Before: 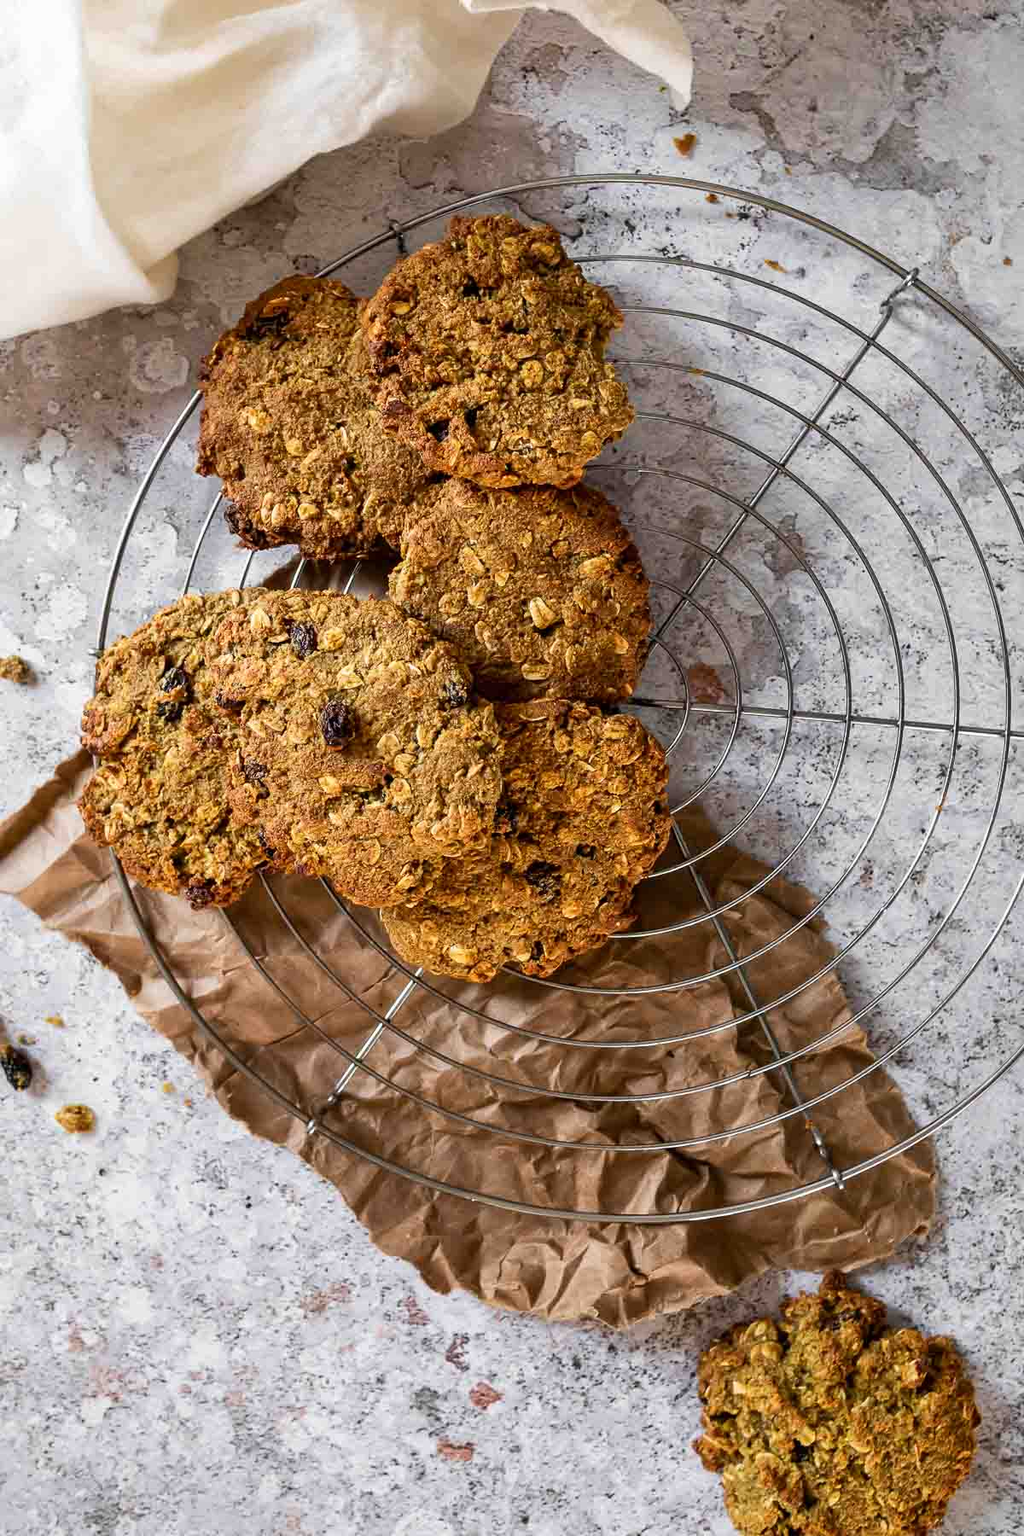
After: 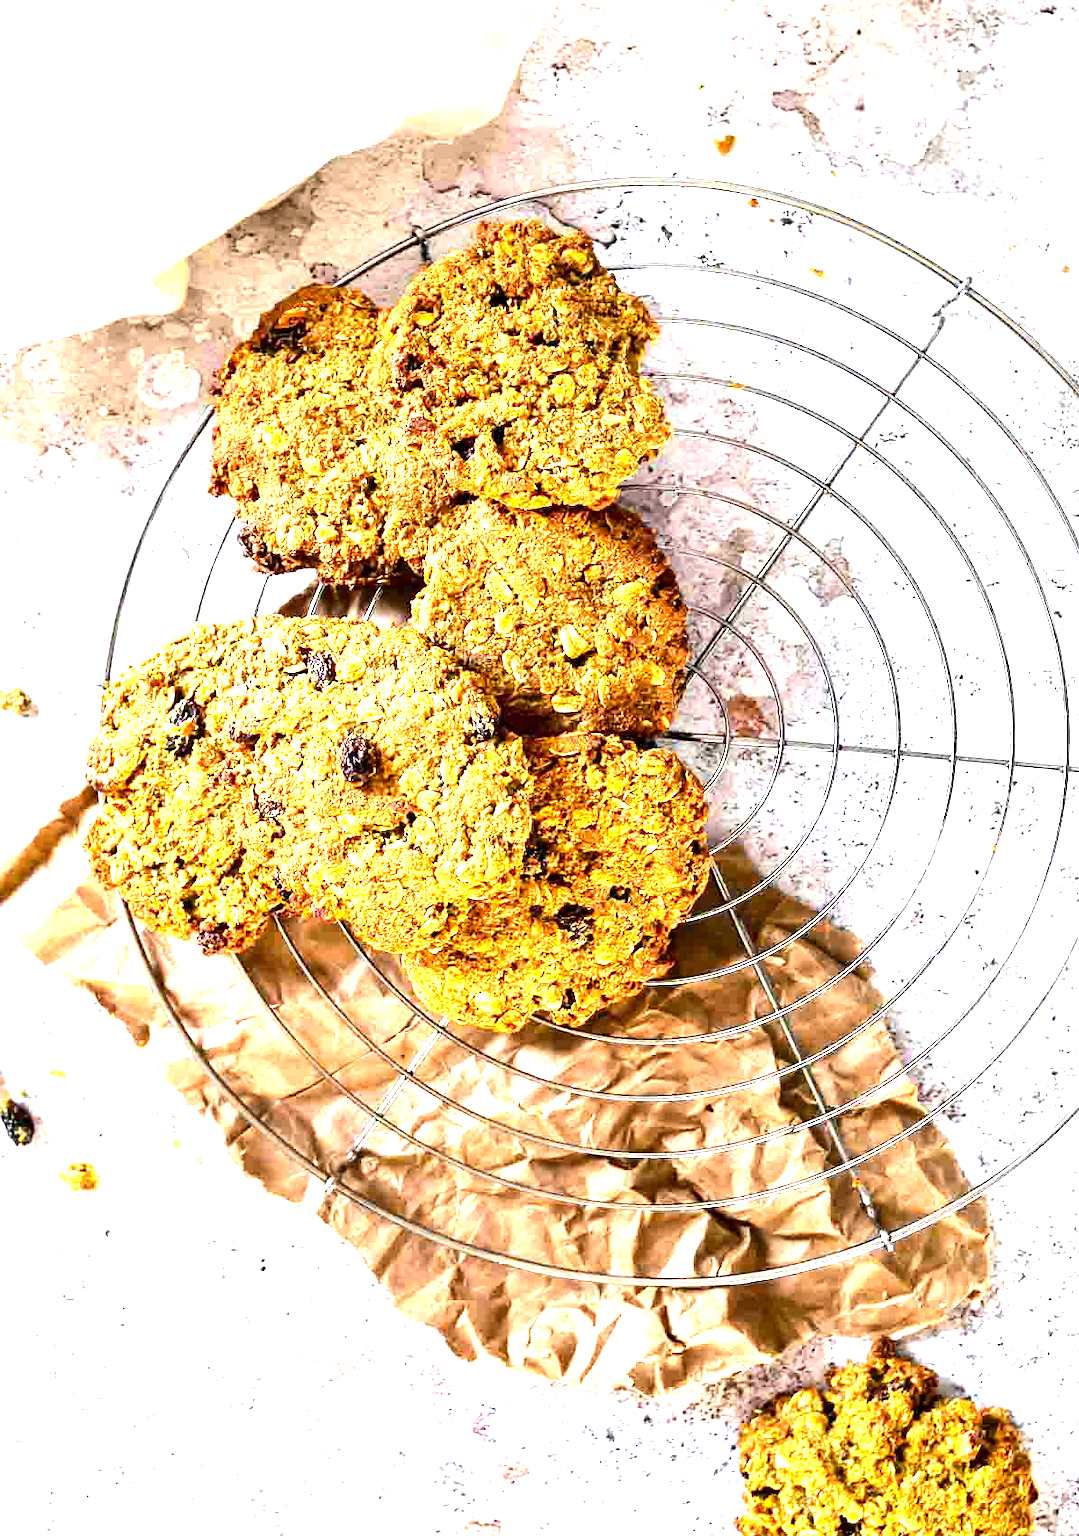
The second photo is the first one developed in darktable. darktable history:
white balance: red 0.982, blue 1.018
exposure: black level correction 0.001, exposure 1.822 EV, compensate exposure bias true, compensate highlight preservation false
tone equalizer: -8 EV -0.75 EV, -7 EV -0.7 EV, -6 EV -0.6 EV, -5 EV -0.4 EV, -3 EV 0.4 EV, -2 EV 0.6 EV, -1 EV 0.7 EV, +0 EV 0.75 EV, edges refinement/feathering 500, mask exposure compensation -1.57 EV, preserve details no
crop: top 0.448%, right 0.264%, bottom 5.045%
contrast brightness saturation: contrast 0.1, brightness 0.03, saturation 0.09
